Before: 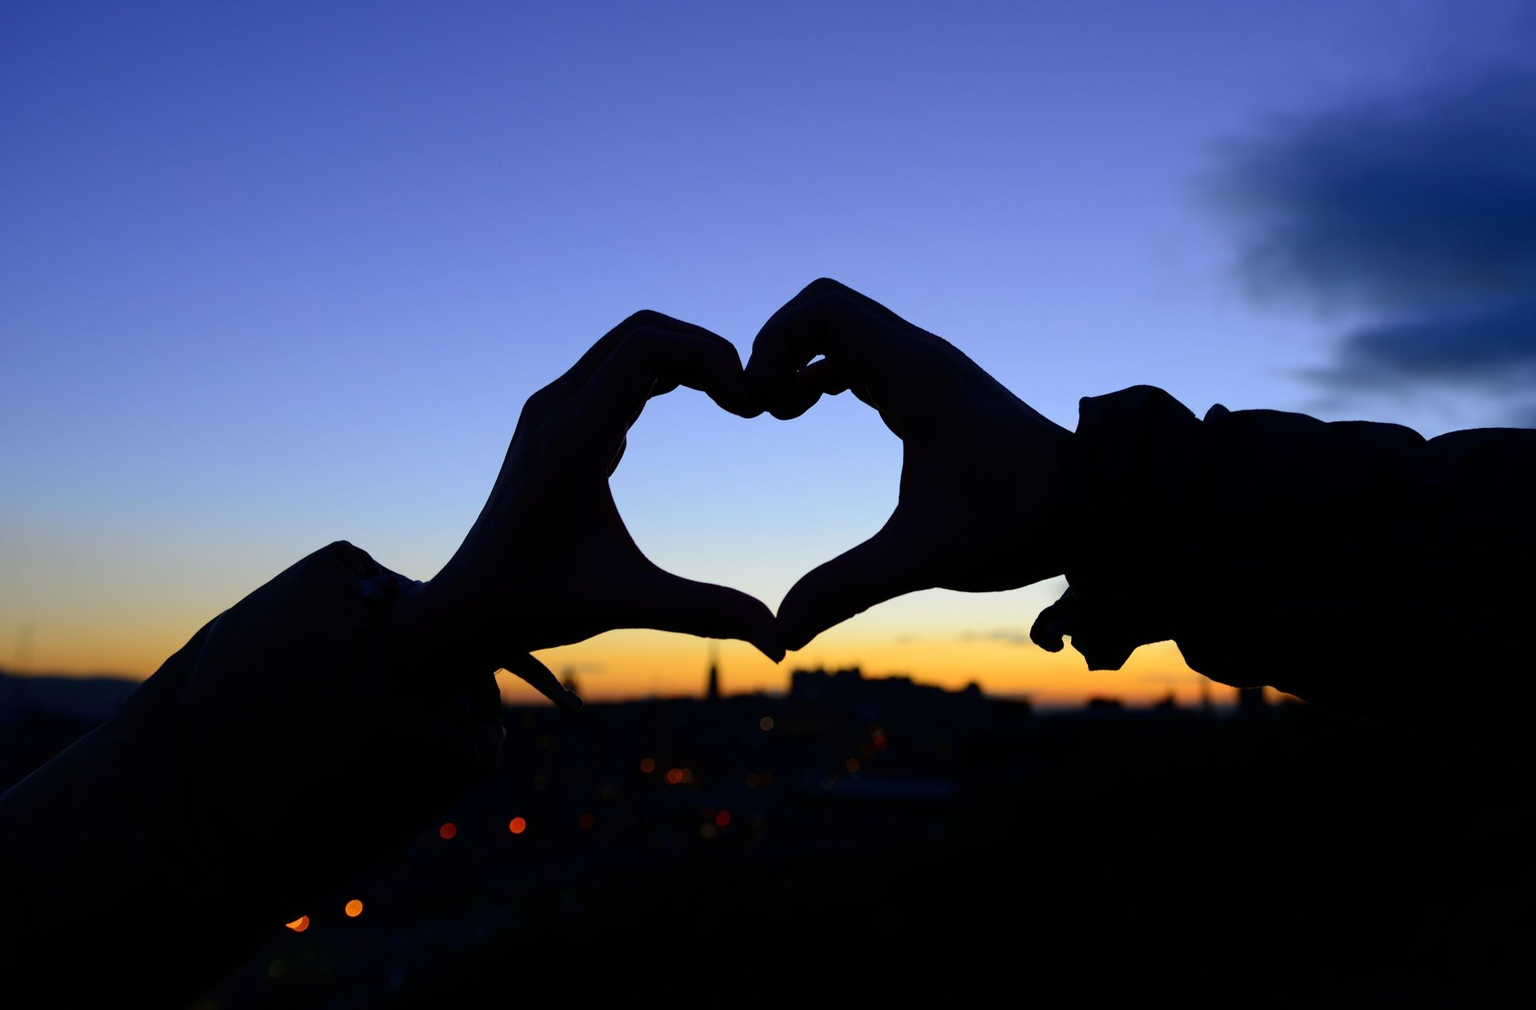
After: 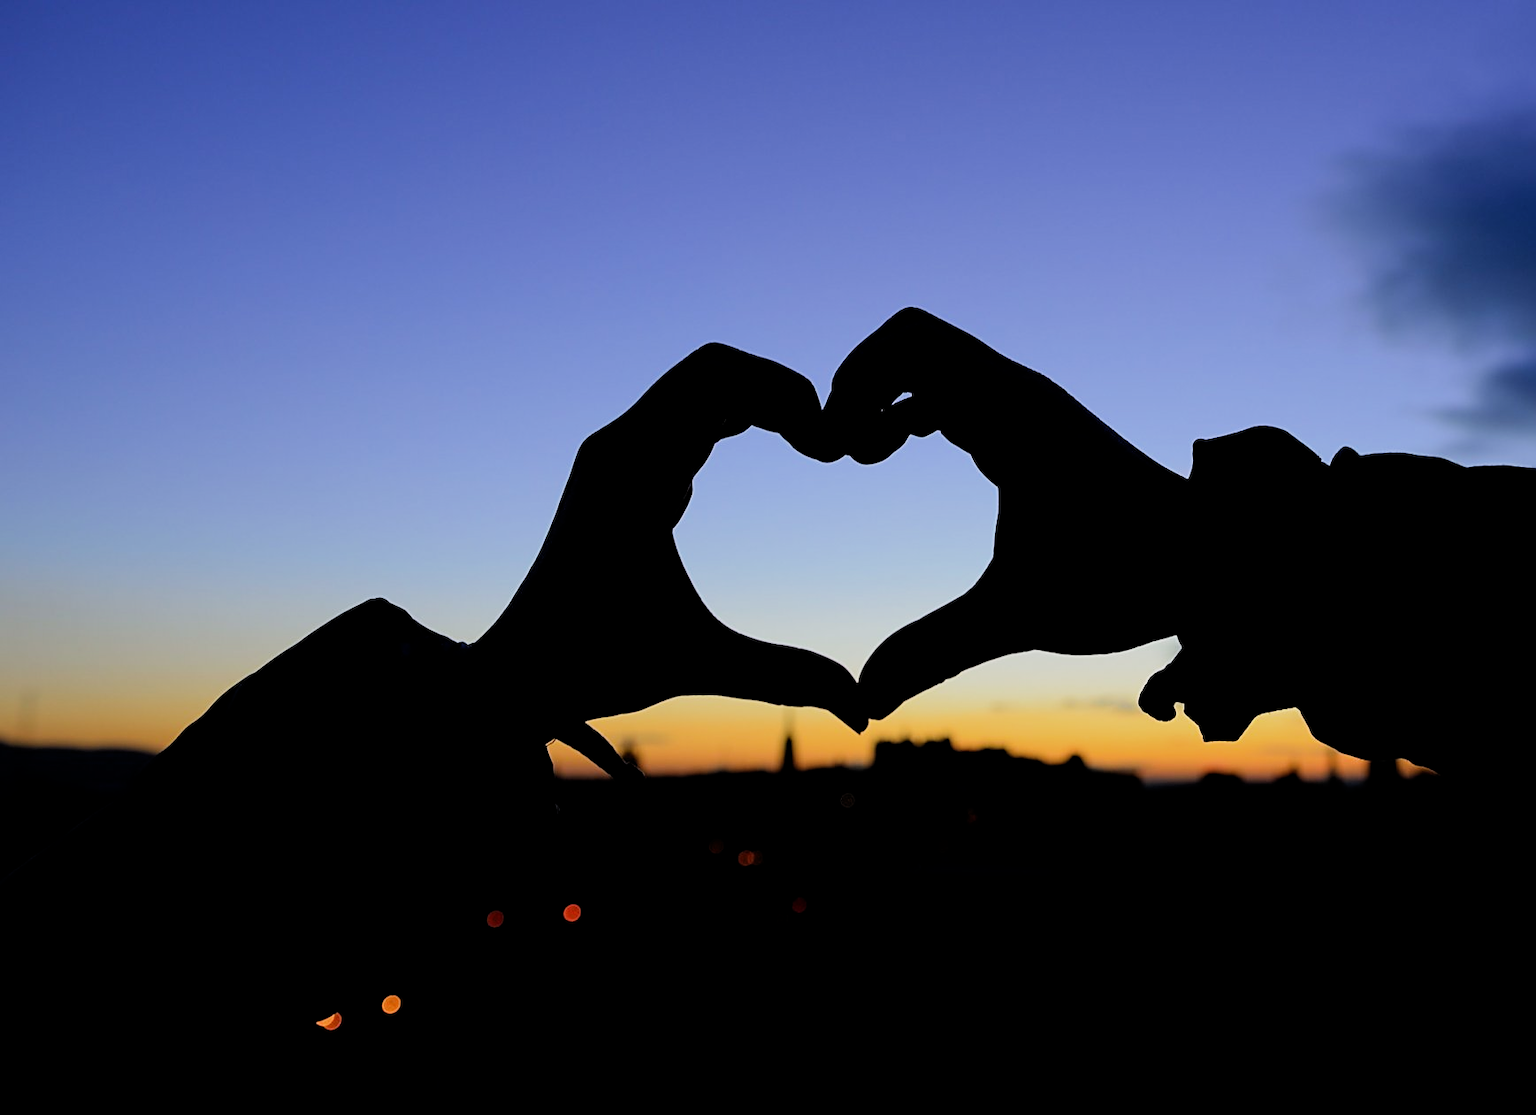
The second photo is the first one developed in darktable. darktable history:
sharpen: on, module defaults
crop: right 9.509%, bottom 0.019%
filmic rgb: black relative exposure -7.74 EV, white relative exposure 4.37 EV, target black luminance 0%, hardness 3.75, latitude 50.77%, contrast 1.072, highlights saturation mix 9.32%, shadows ↔ highlights balance -0.239%
